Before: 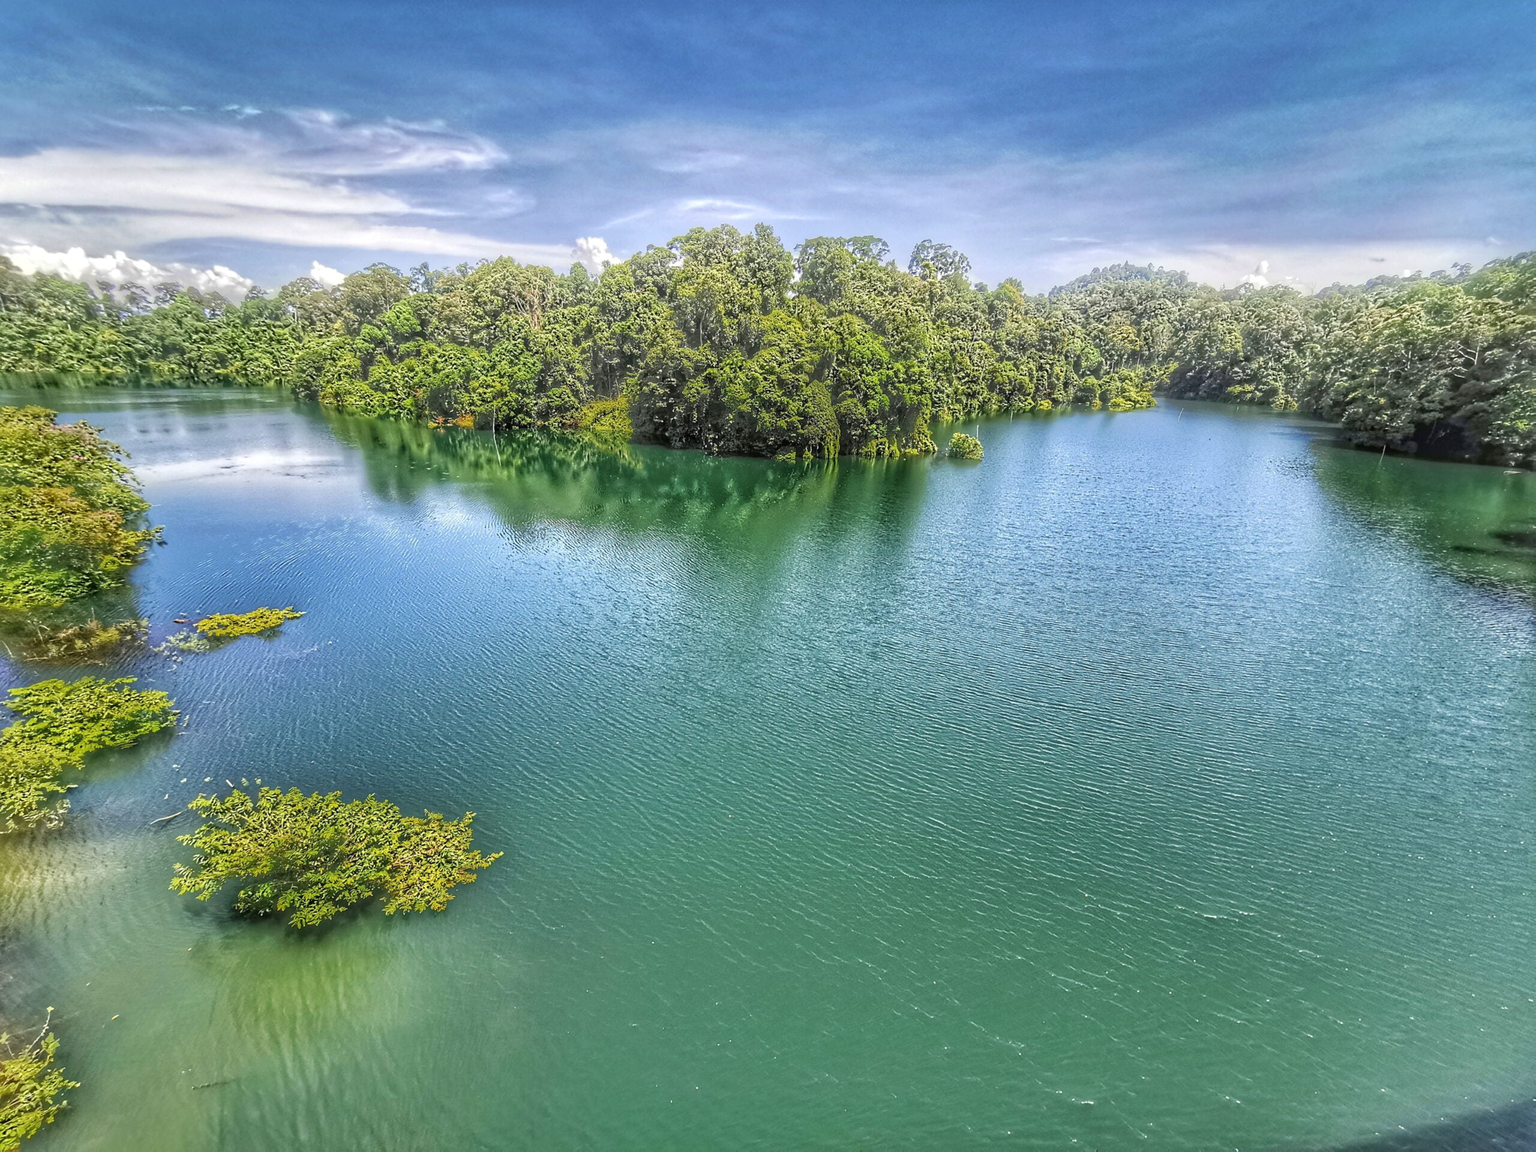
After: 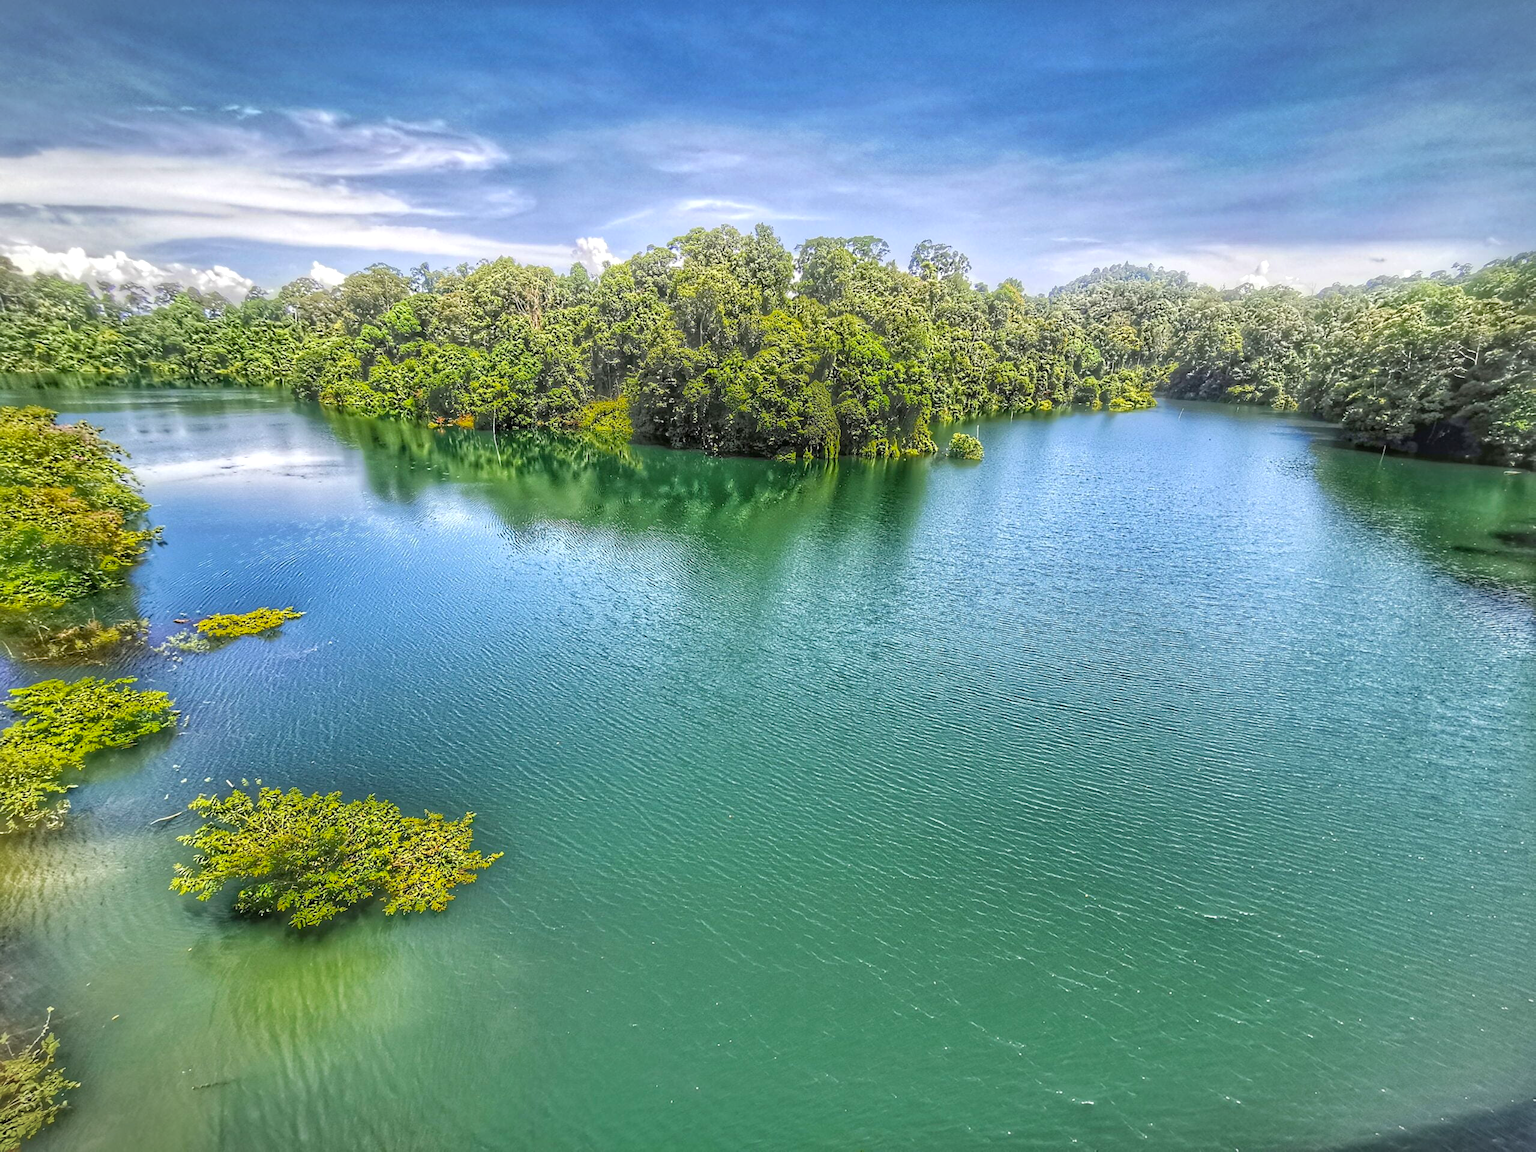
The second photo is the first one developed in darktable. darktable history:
vignetting: fall-off start 100%, fall-off radius 64.94%, automatic ratio true, unbound false
color balance rgb: linear chroma grading › global chroma 3.45%, perceptual saturation grading › global saturation 11.24%, perceptual brilliance grading › global brilliance 3.04%, global vibrance 2.8%
